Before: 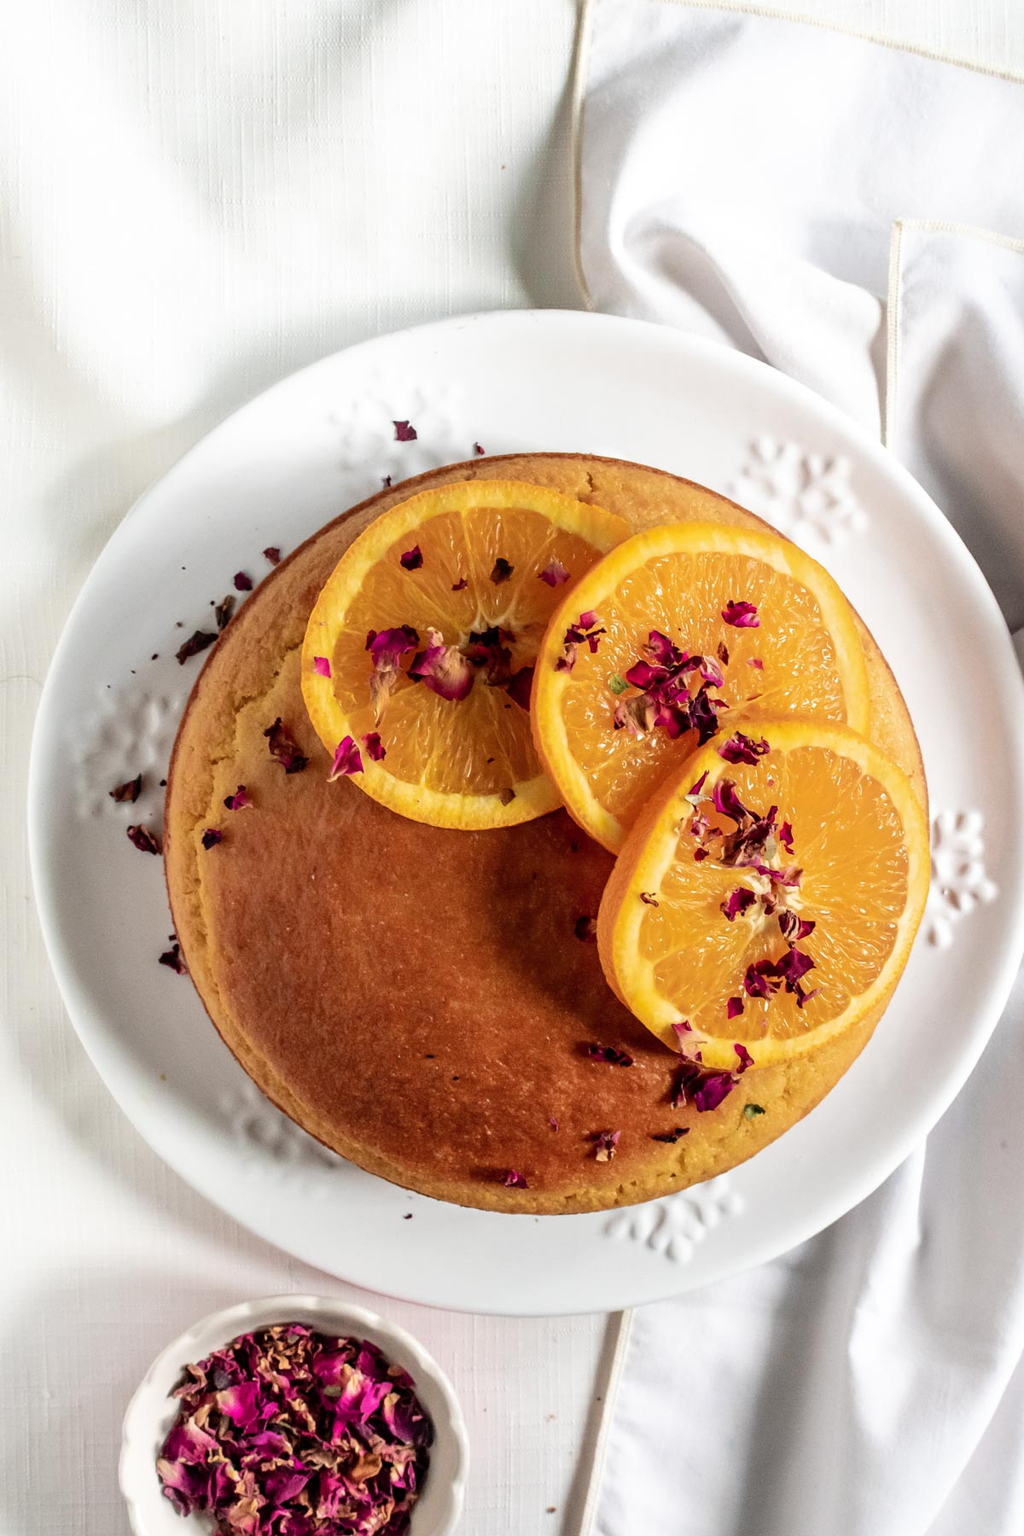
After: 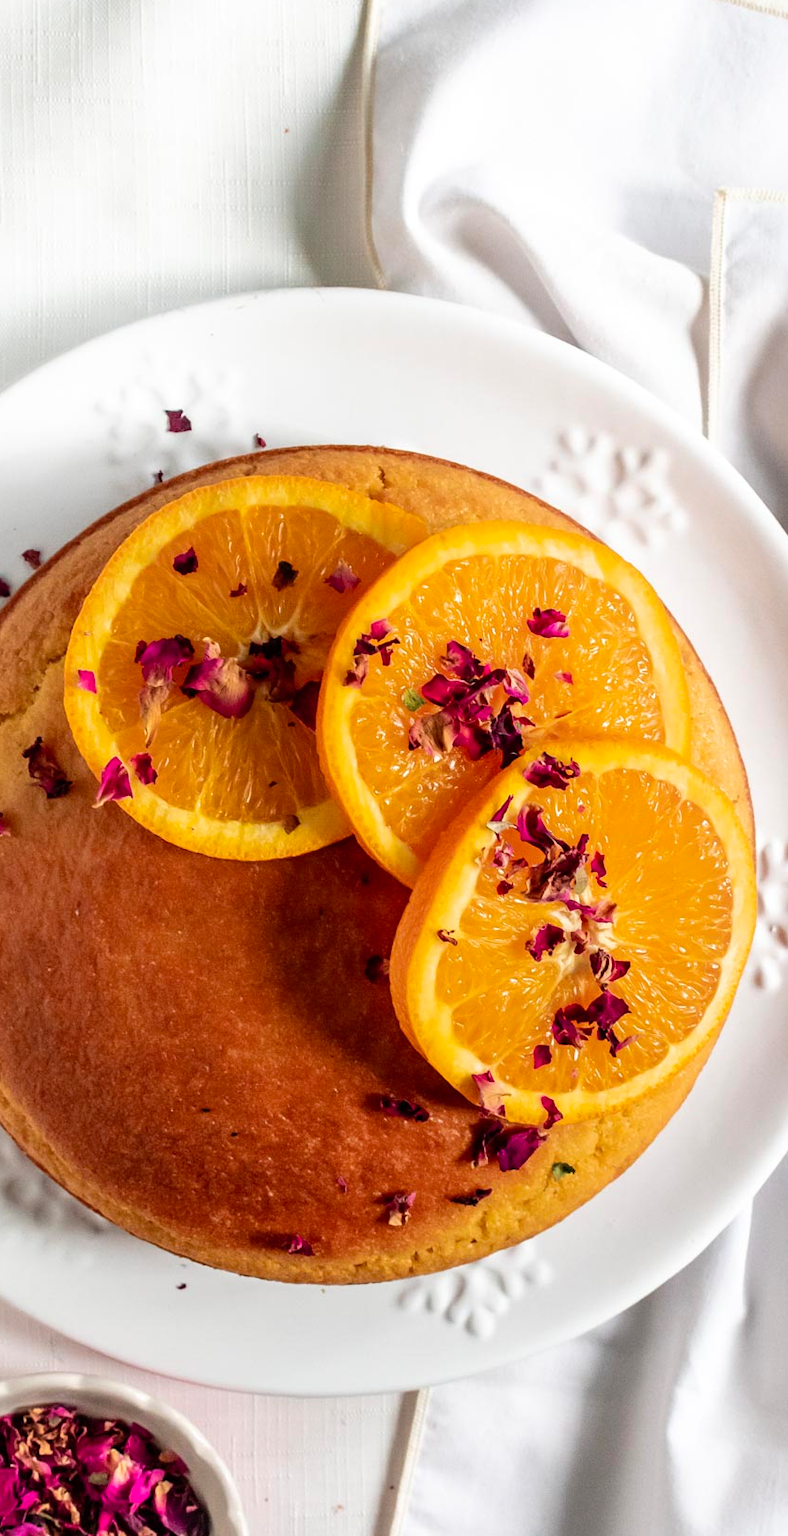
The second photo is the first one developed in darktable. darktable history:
crop and rotate: left 23.795%, top 3.176%, right 6.258%, bottom 6.036%
